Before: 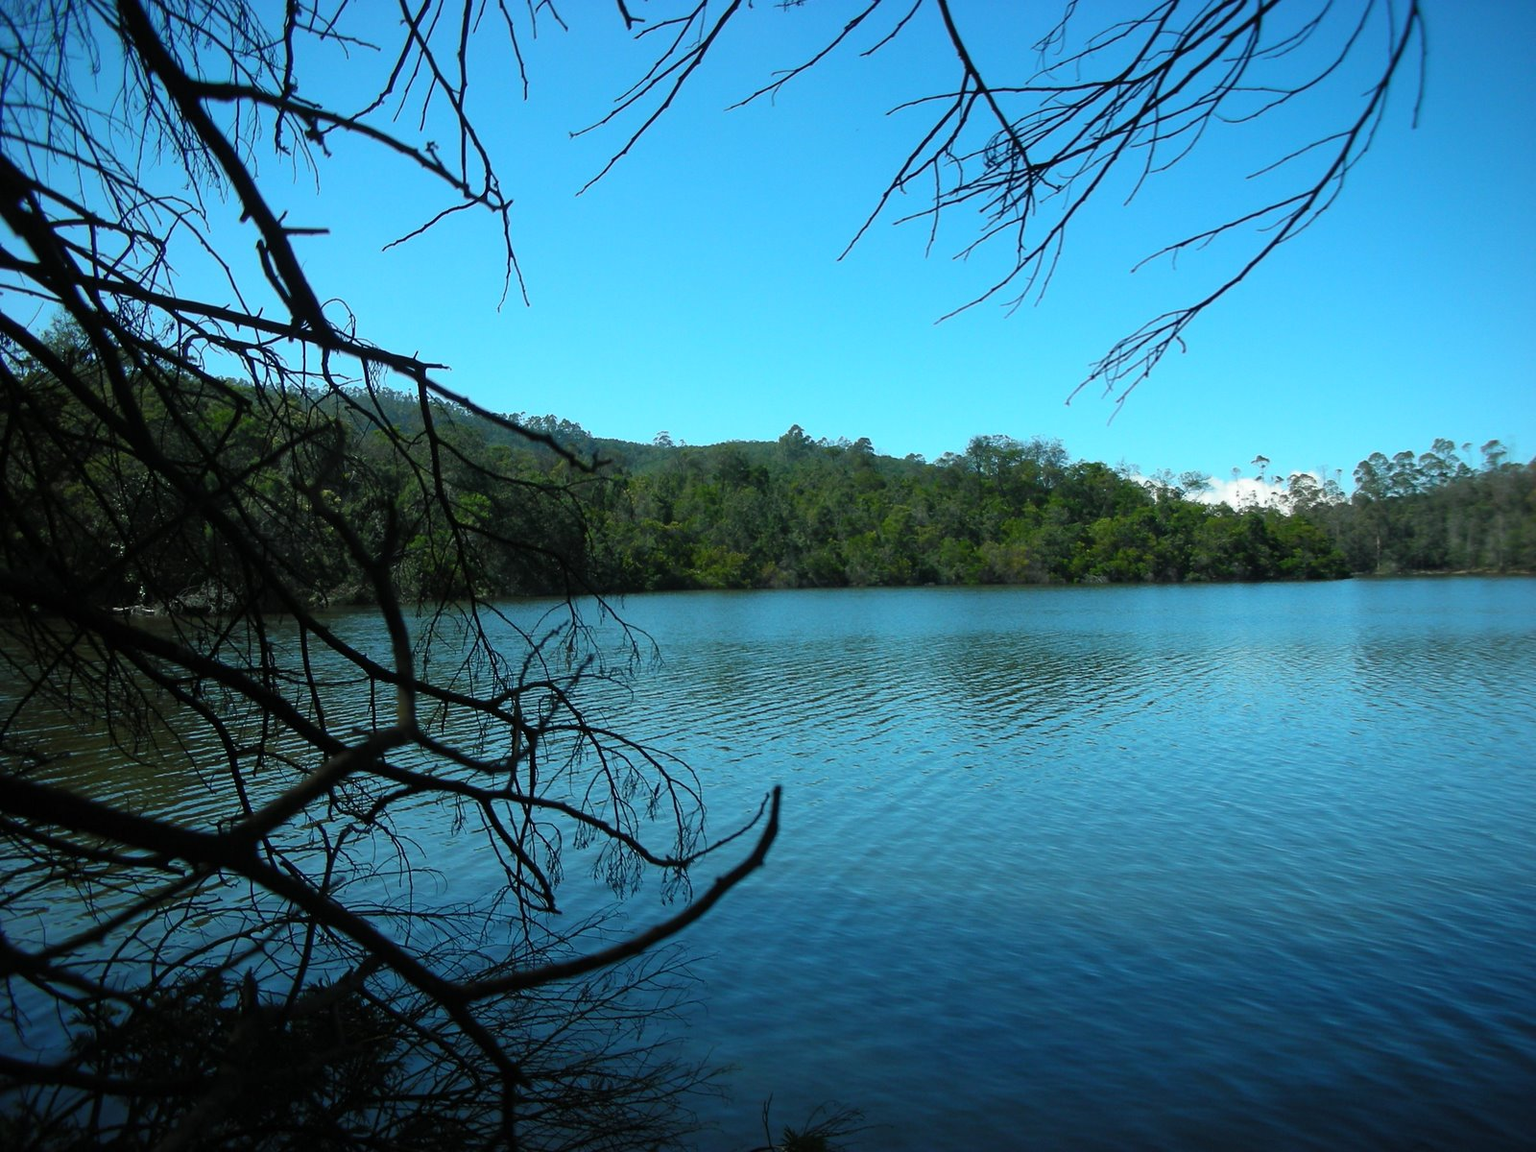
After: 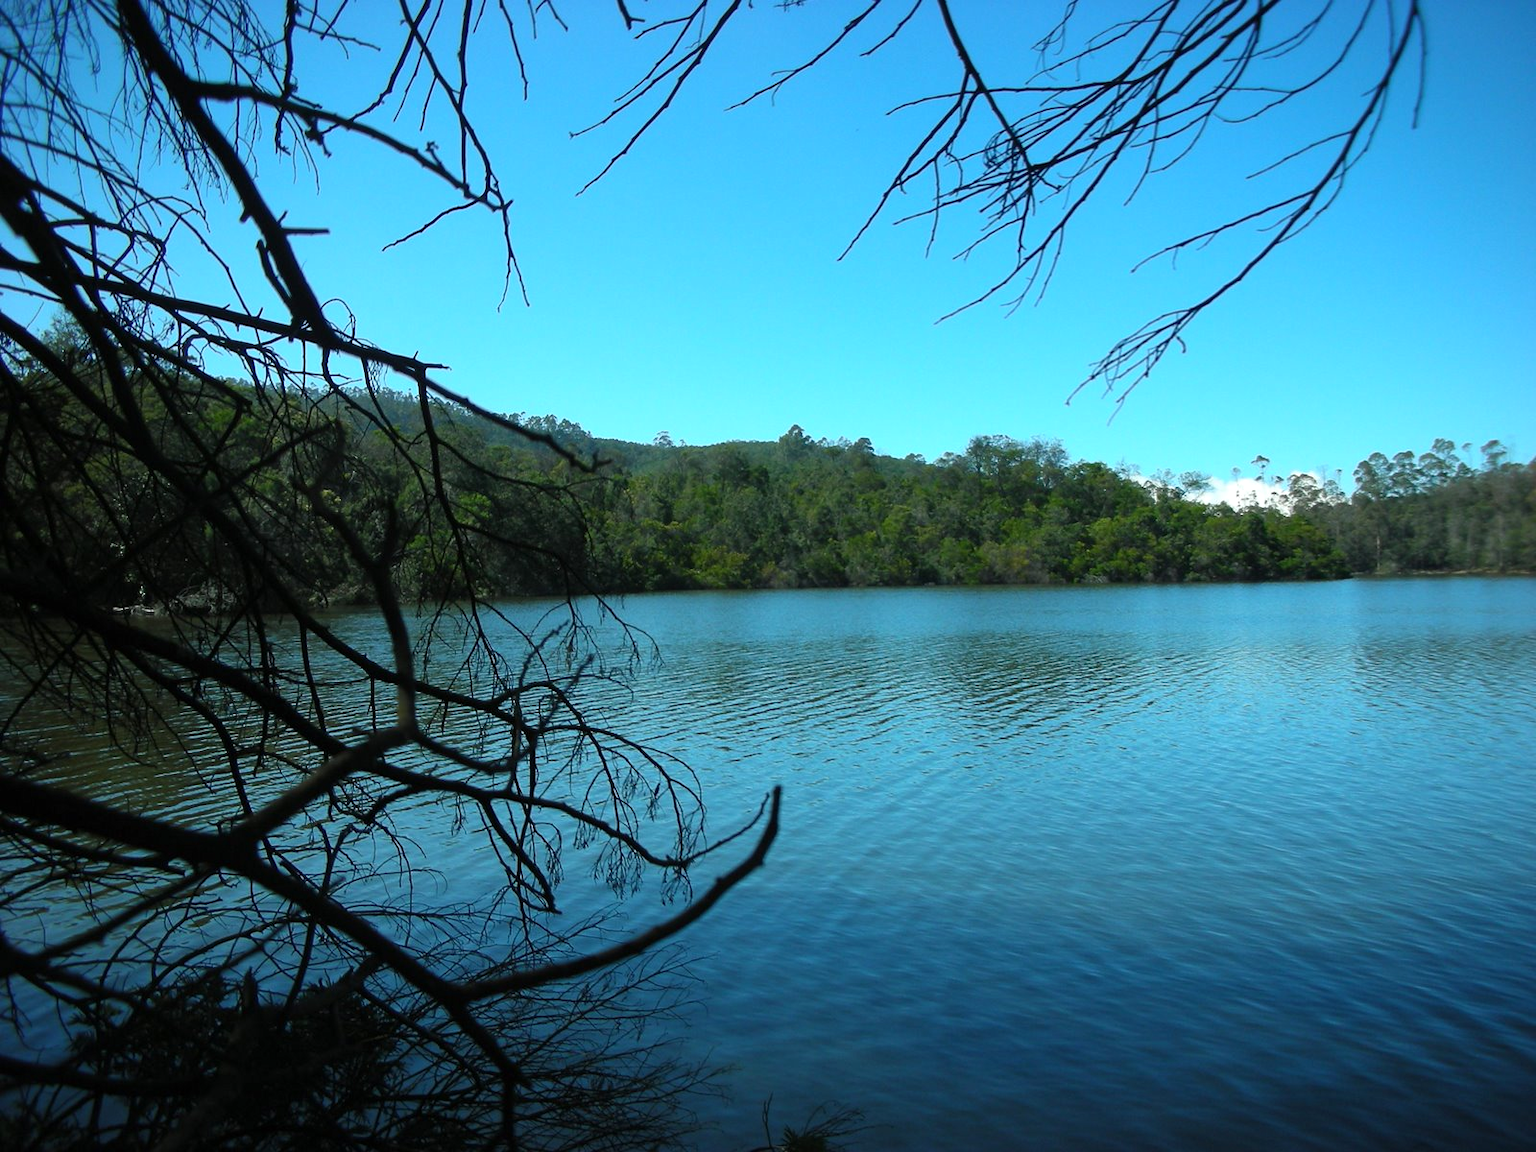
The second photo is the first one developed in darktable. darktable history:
shadows and highlights: shadows 4.21, highlights -18.02, soften with gaussian
exposure: exposure 0.166 EV, compensate highlight preservation false
